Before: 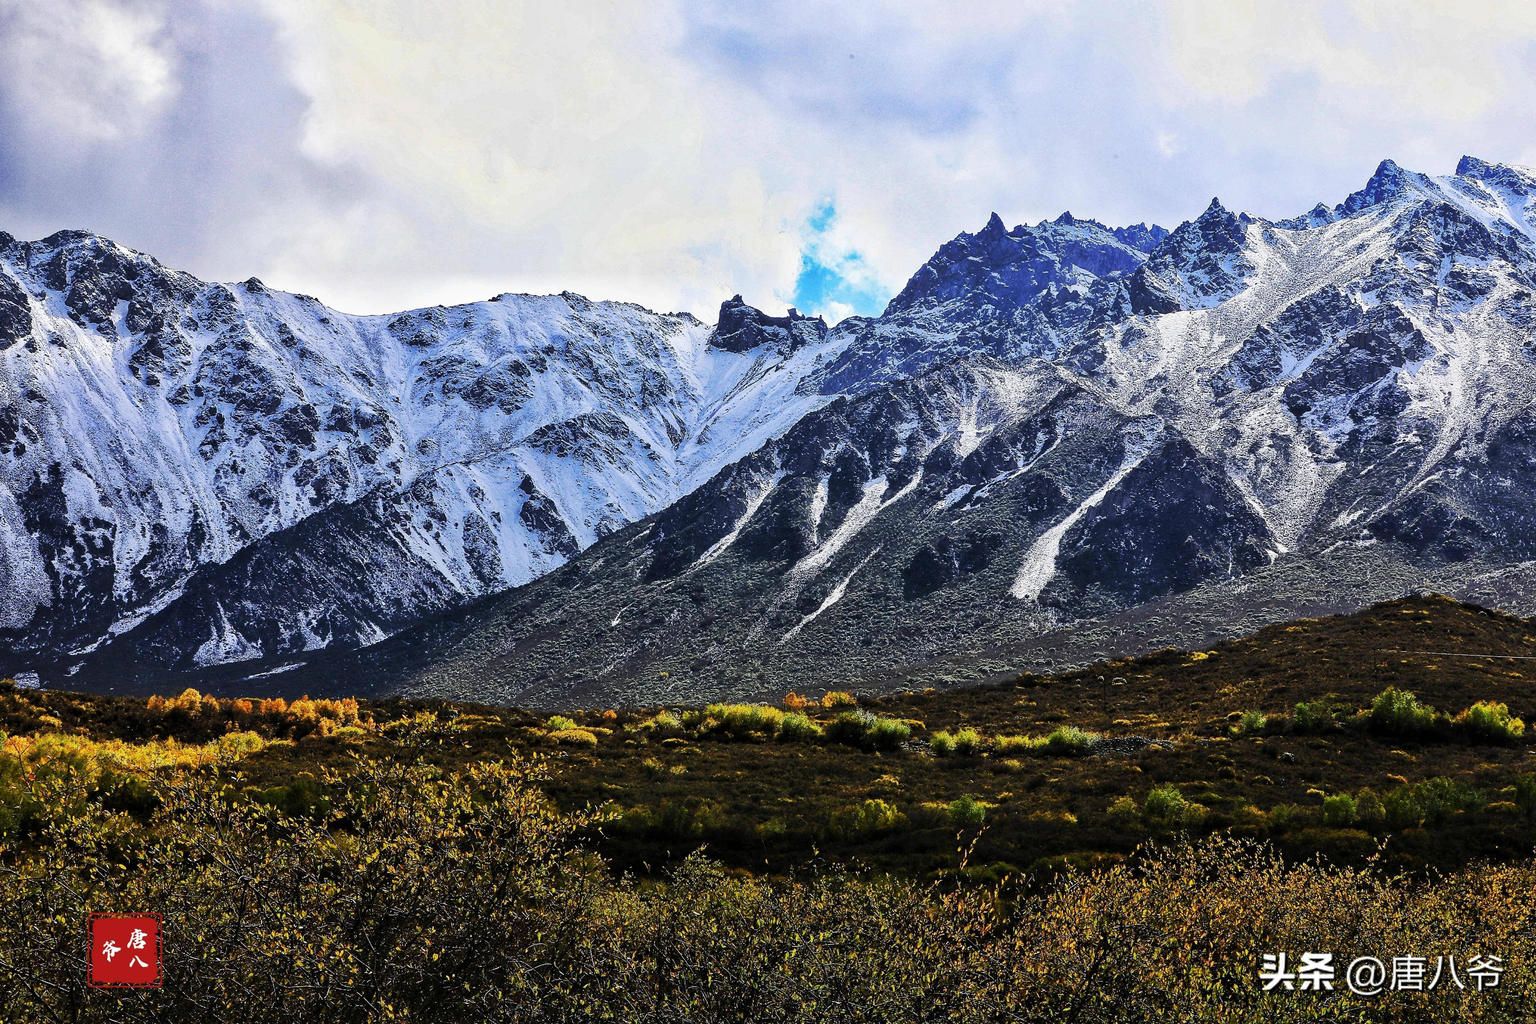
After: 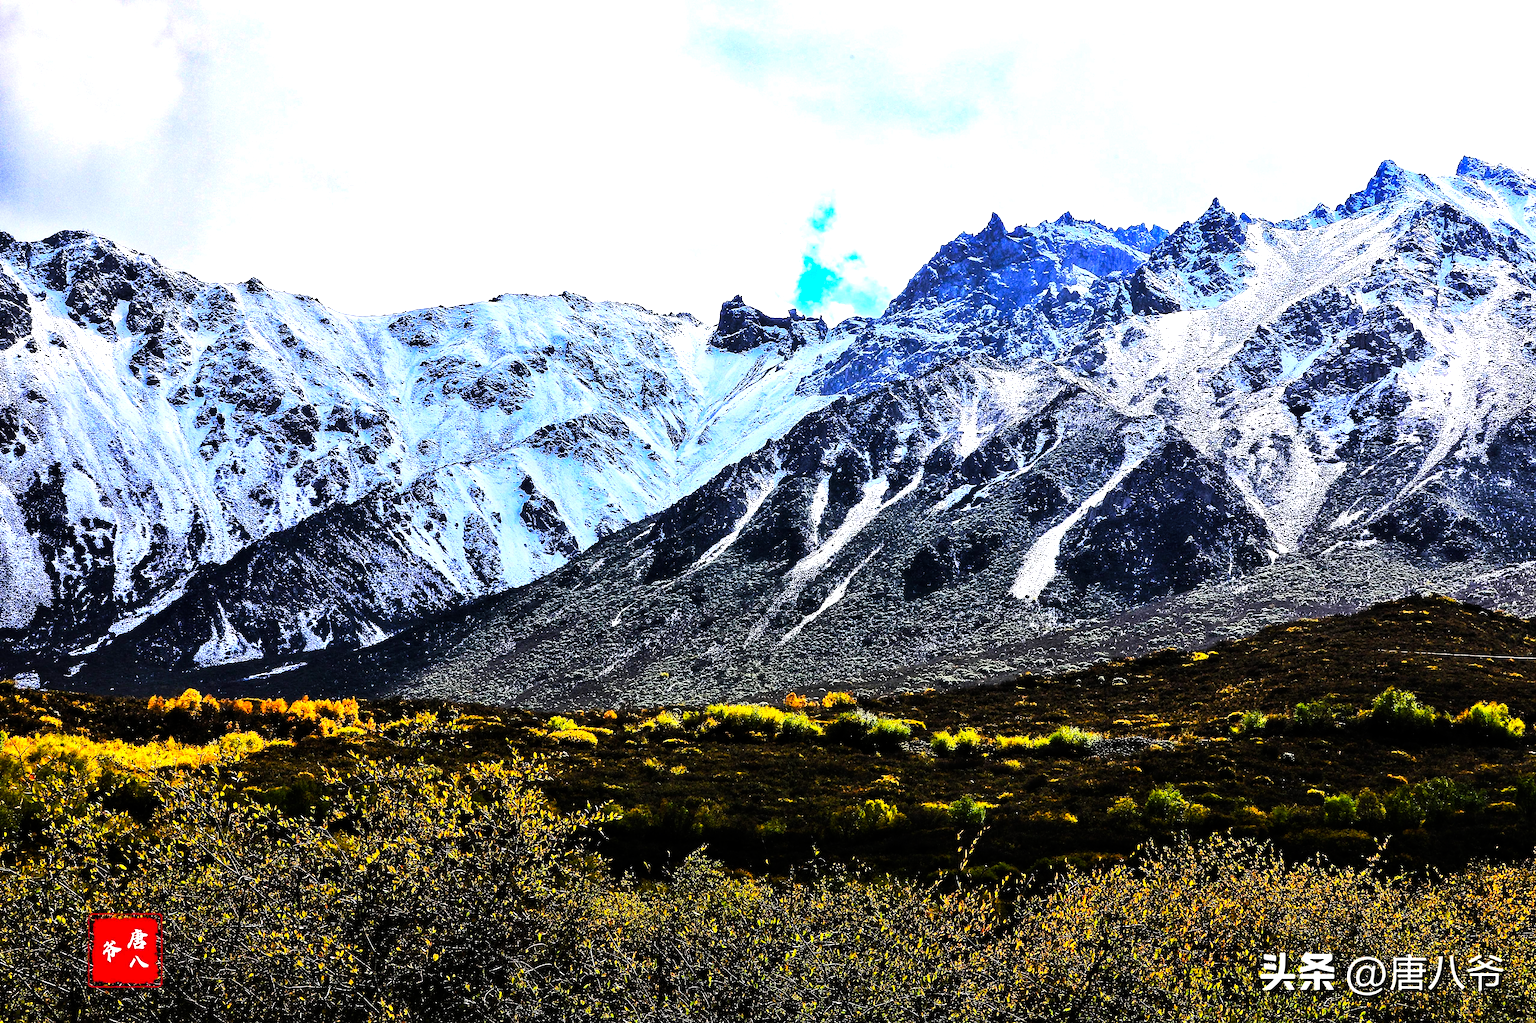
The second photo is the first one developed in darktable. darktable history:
color balance rgb: perceptual saturation grading › global saturation 20%, global vibrance 20%
tone curve: curves: ch0 [(0, 0) (0.004, 0.001) (0.133, 0.151) (0.325, 0.399) (0.475, 0.579) (0.832, 0.902) (1, 1)], color space Lab, linked channels, preserve colors none
tone equalizer: -8 EV -1.08 EV, -7 EV -1.01 EV, -6 EV -0.867 EV, -5 EV -0.578 EV, -3 EV 0.578 EV, -2 EV 0.867 EV, -1 EV 1.01 EV, +0 EV 1.08 EV, edges refinement/feathering 500, mask exposure compensation -1.57 EV, preserve details no
